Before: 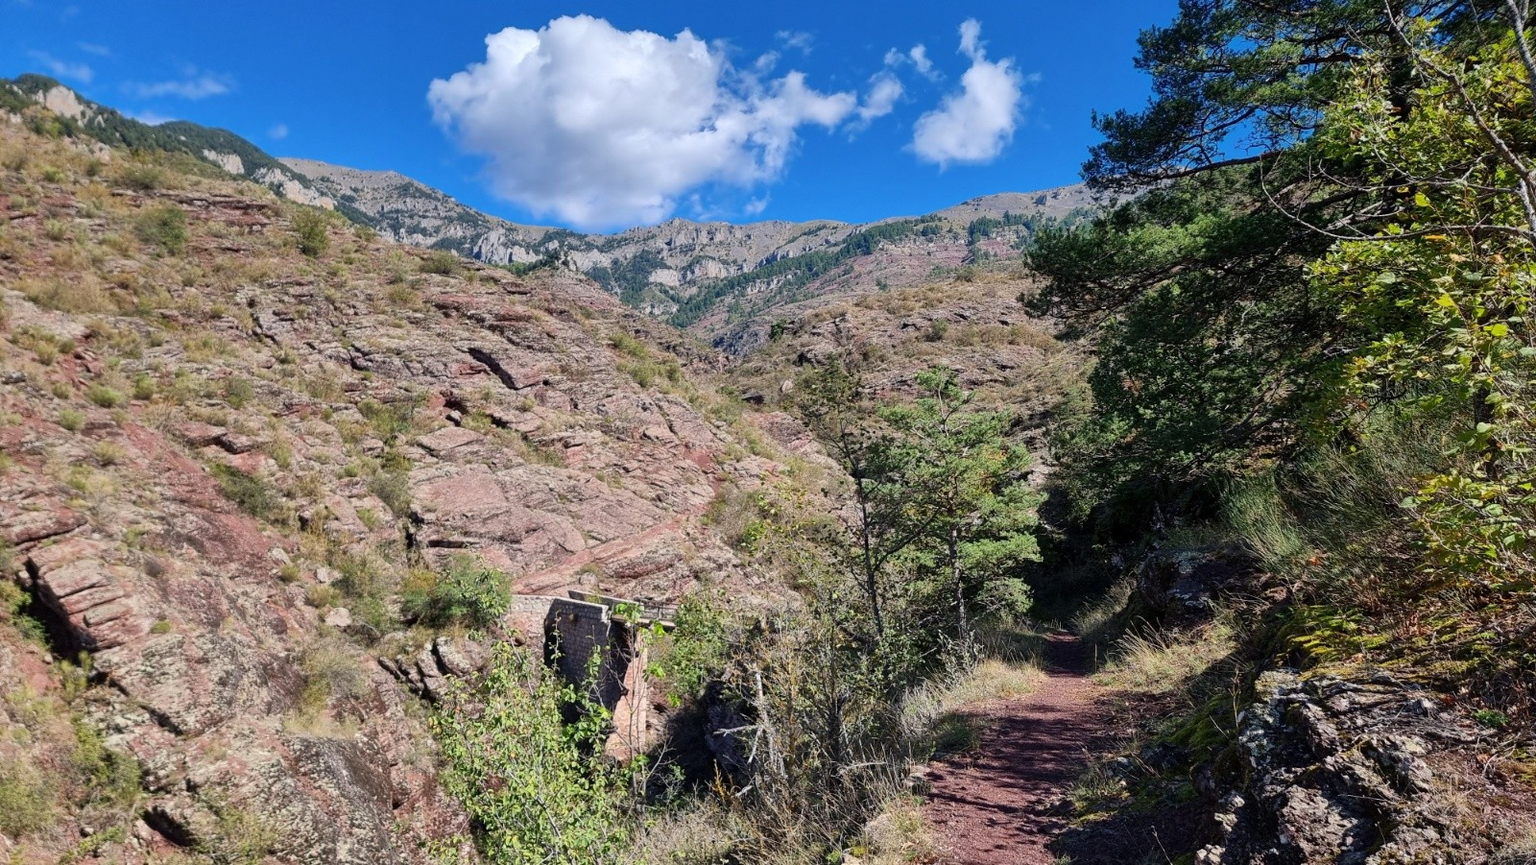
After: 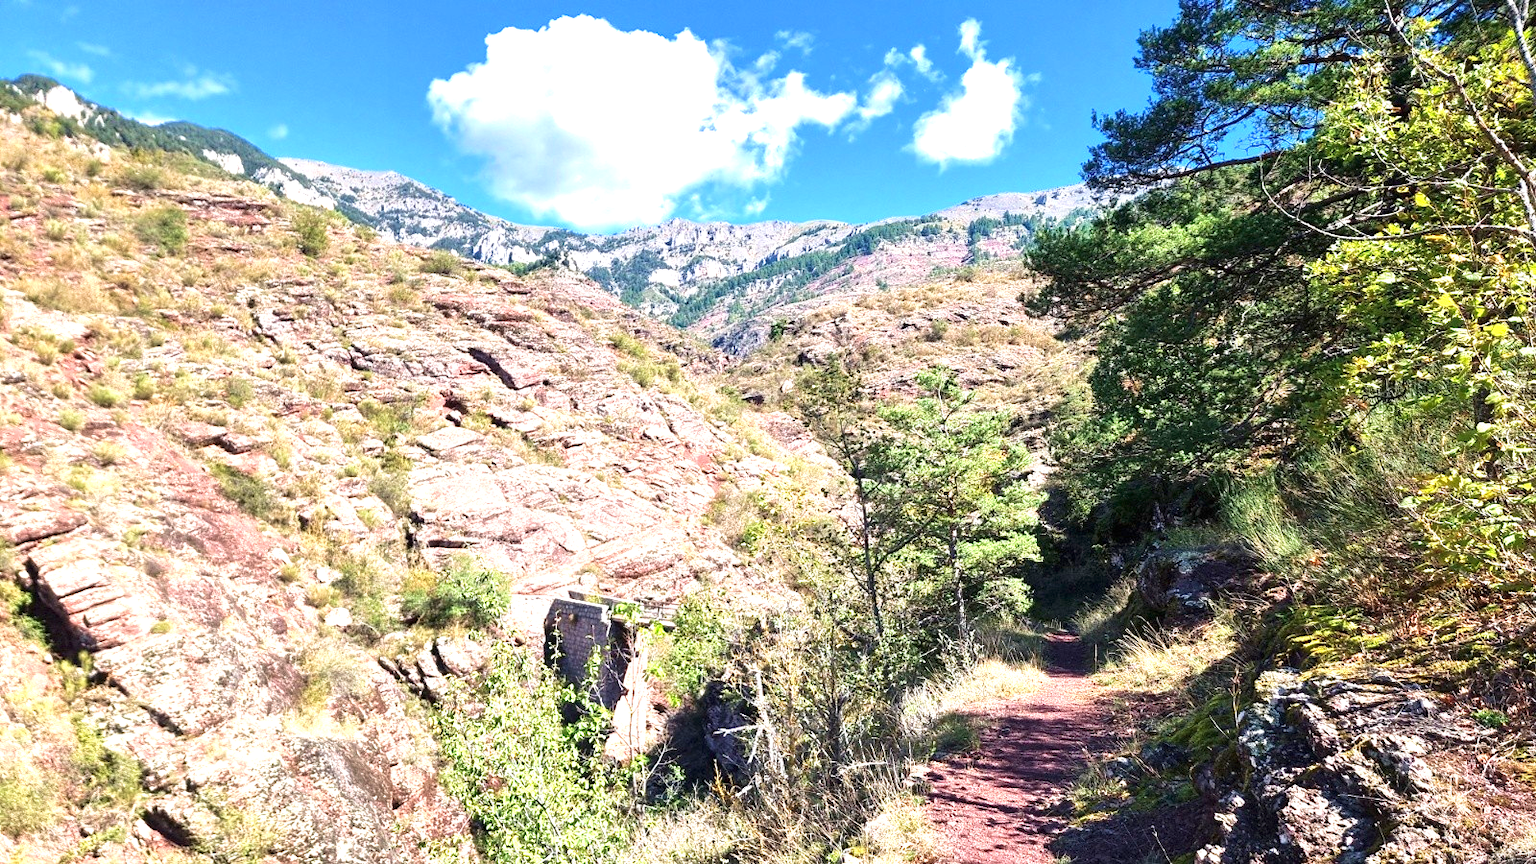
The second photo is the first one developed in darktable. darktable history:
velvia: on, module defaults
exposure: black level correction 0, exposure 1.45 EV, compensate exposure bias true, compensate highlight preservation false
